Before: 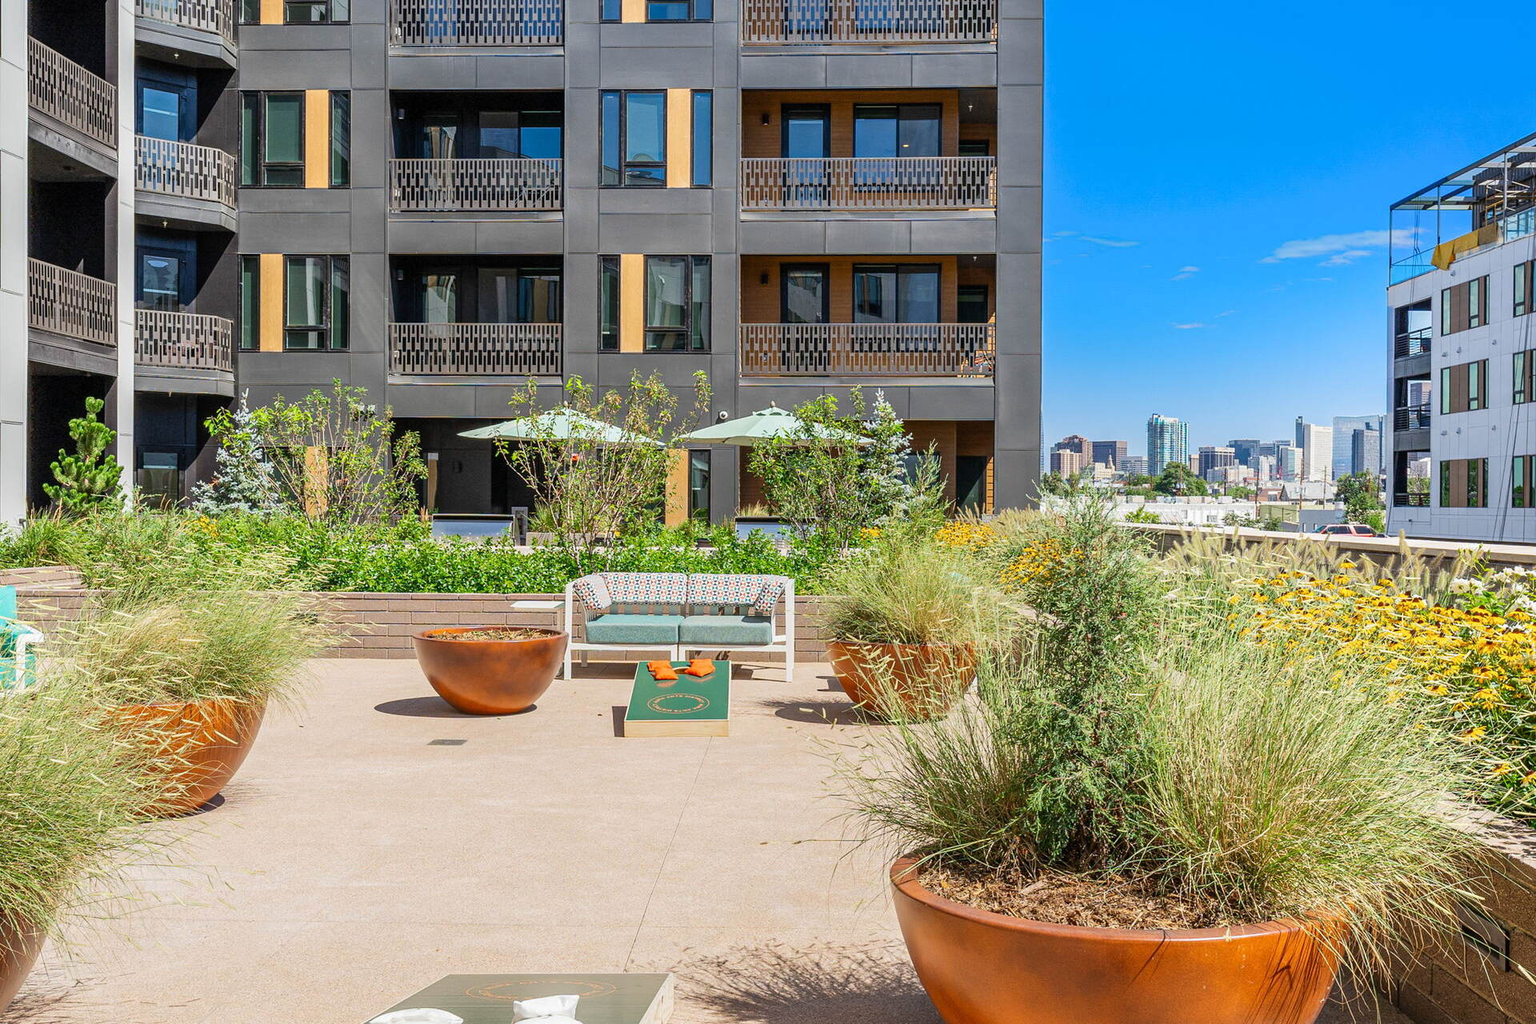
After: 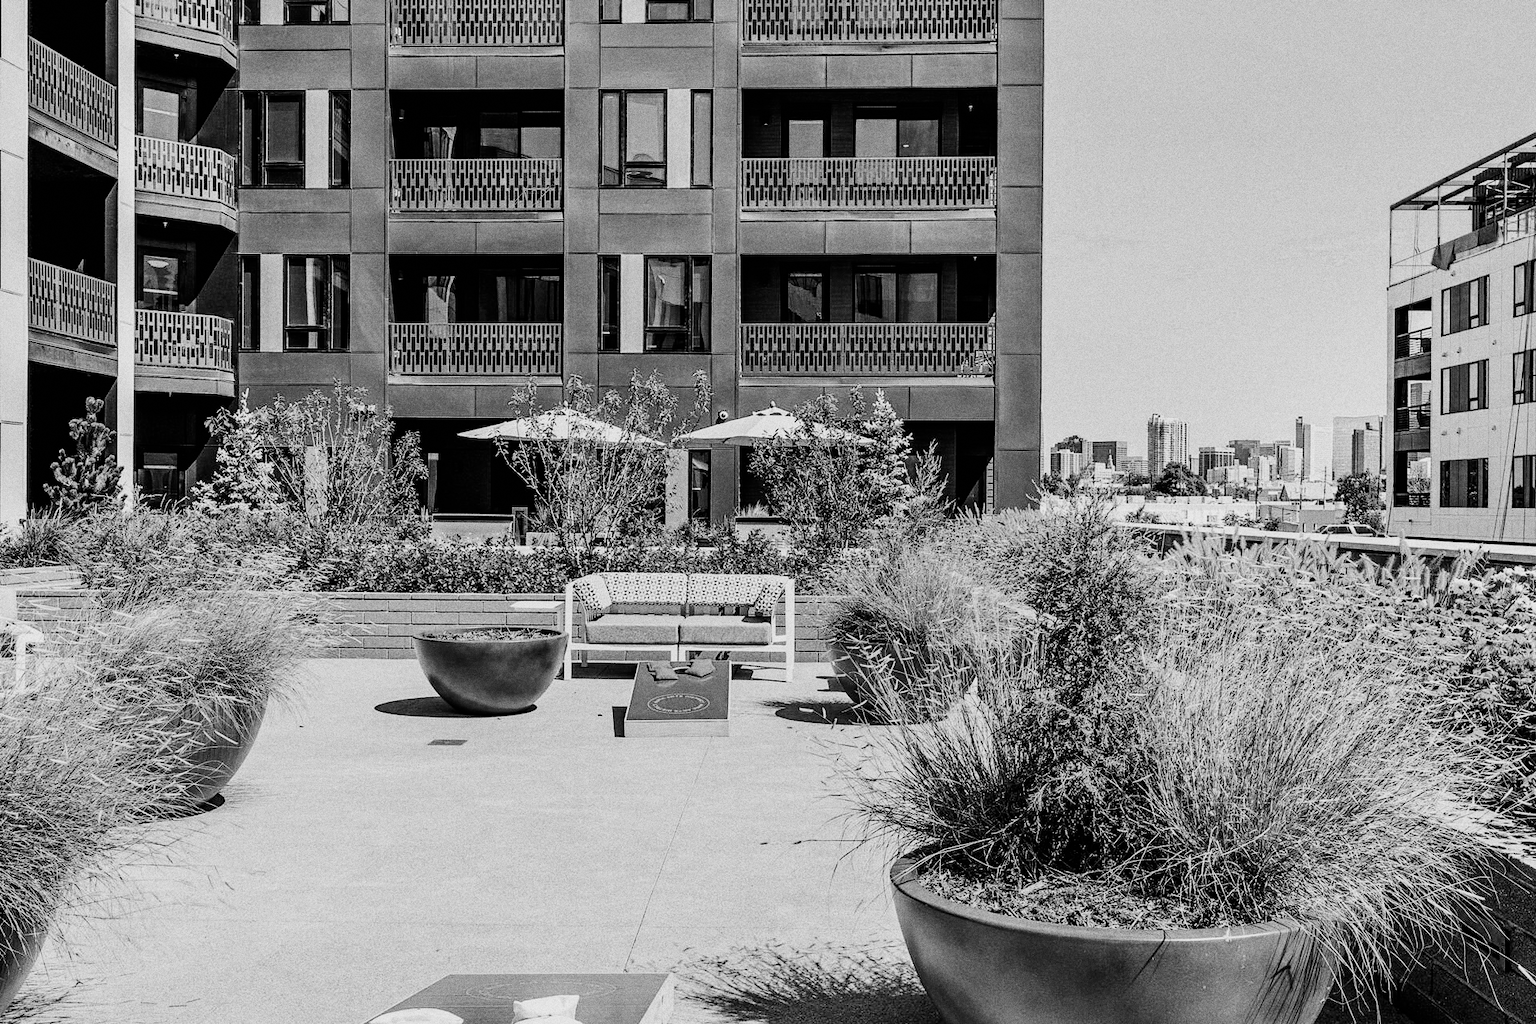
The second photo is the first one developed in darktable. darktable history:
contrast equalizer: octaves 7, y [[0.6 ×6], [0.55 ×6], [0 ×6], [0 ×6], [0 ×6]], mix 0.29
color calibration "_builtin_monochrome | ILFORD HP5+": output gray [0.253, 0.26, 0.487, 0], gray › normalize channels true, illuminant same as pipeline (D50), adaptation XYZ, x 0.346, y 0.359, gamut compression 0
color balance rgb: global offset › luminance -0.51%, perceptual saturation grading › global saturation 27.53%, perceptual saturation grading › highlights -25%, perceptual saturation grading › shadows 25%, perceptual brilliance grading › highlights 6.62%, perceptual brilliance grading › mid-tones 17.07%, perceptual brilliance grading › shadows -5.23%
grain "silver grain": coarseness 0.09 ISO, strength 40%
haze removal: adaptive false
sigmoid: contrast 1.69, skew -0.23, preserve hue 0%, red attenuation 0.1, red rotation 0.035, green attenuation 0.1, green rotation -0.017, blue attenuation 0.15, blue rotation -0.052, base primaries Rec2020
exposure "_builtin_magic lantern defaults": compensate highlight preservation false
